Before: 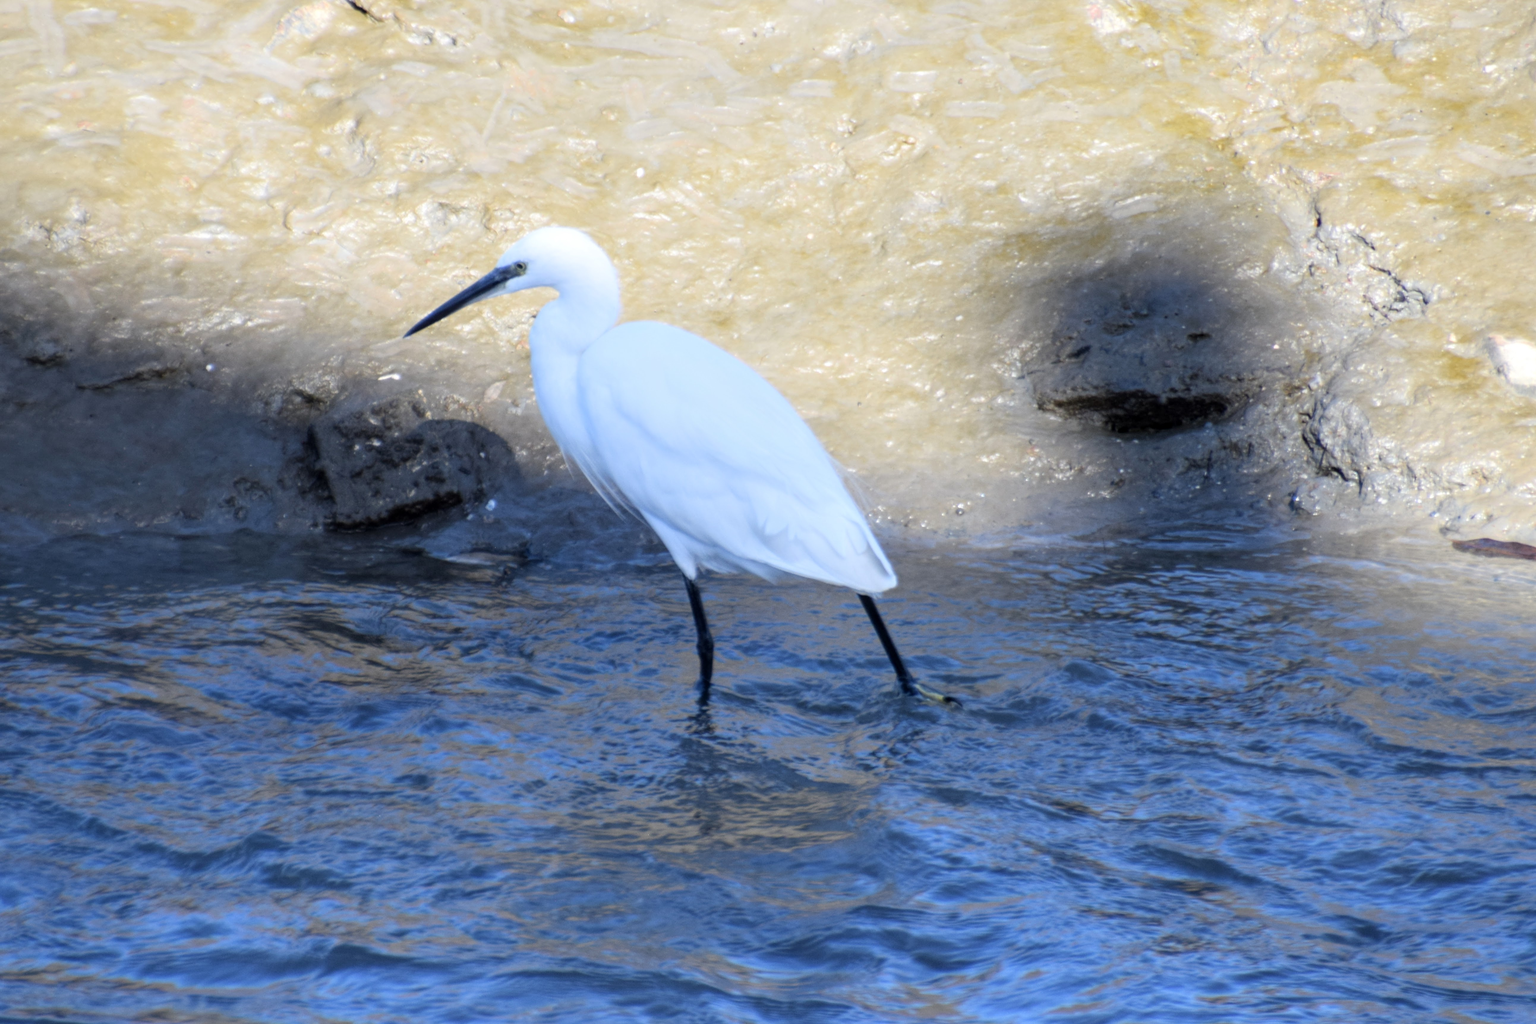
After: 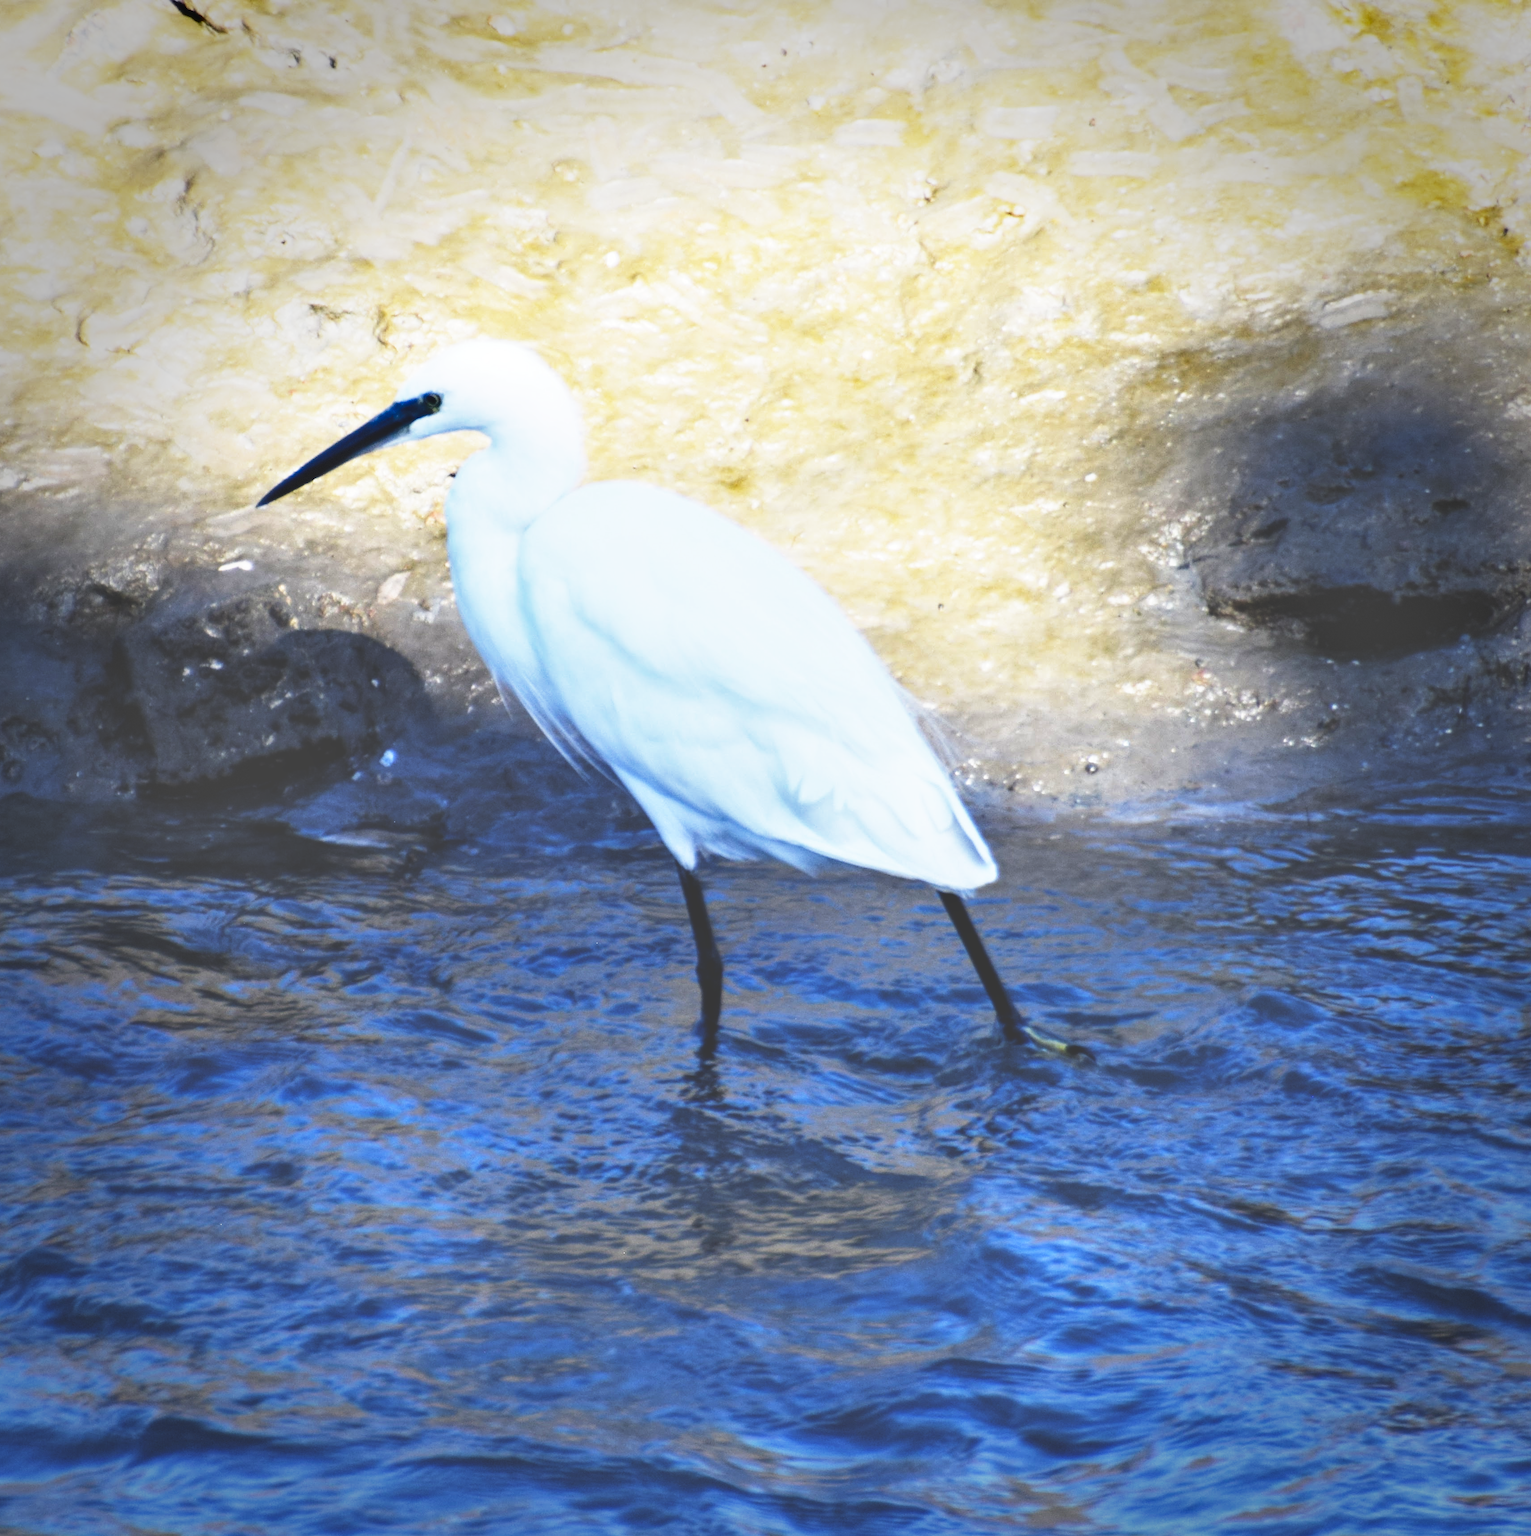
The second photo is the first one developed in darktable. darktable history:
vignetting: fall-off start 67.3%, saturation -0.034, width/height ratio 1.01, dithering 8-bit output
base curve: curves: ch0 [(0, 0.036) (0.007, 0.037) (0.604, 0.887) (1, 1)], preserve colors none
crop and rotate: left 15.149%, right 18.387%
shadows and highlights: shadows 52.46, soften with gaussian
